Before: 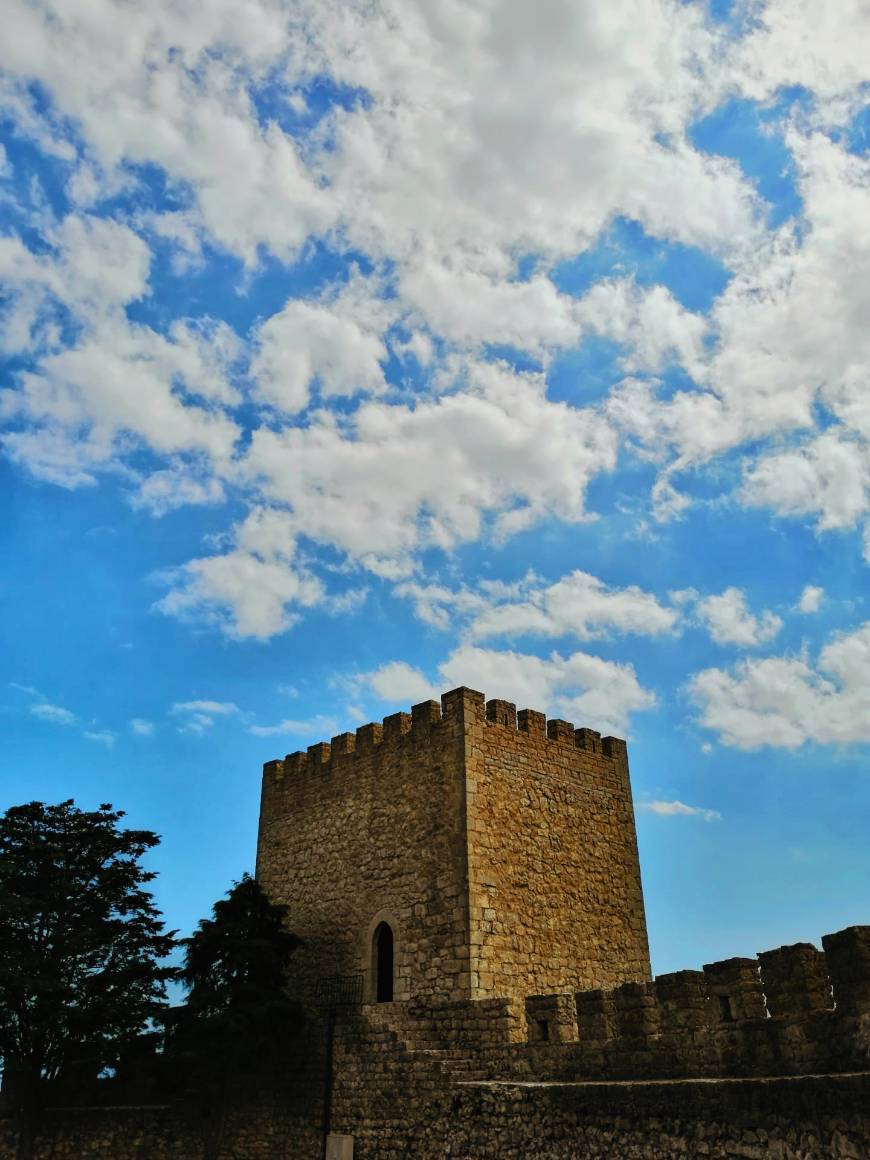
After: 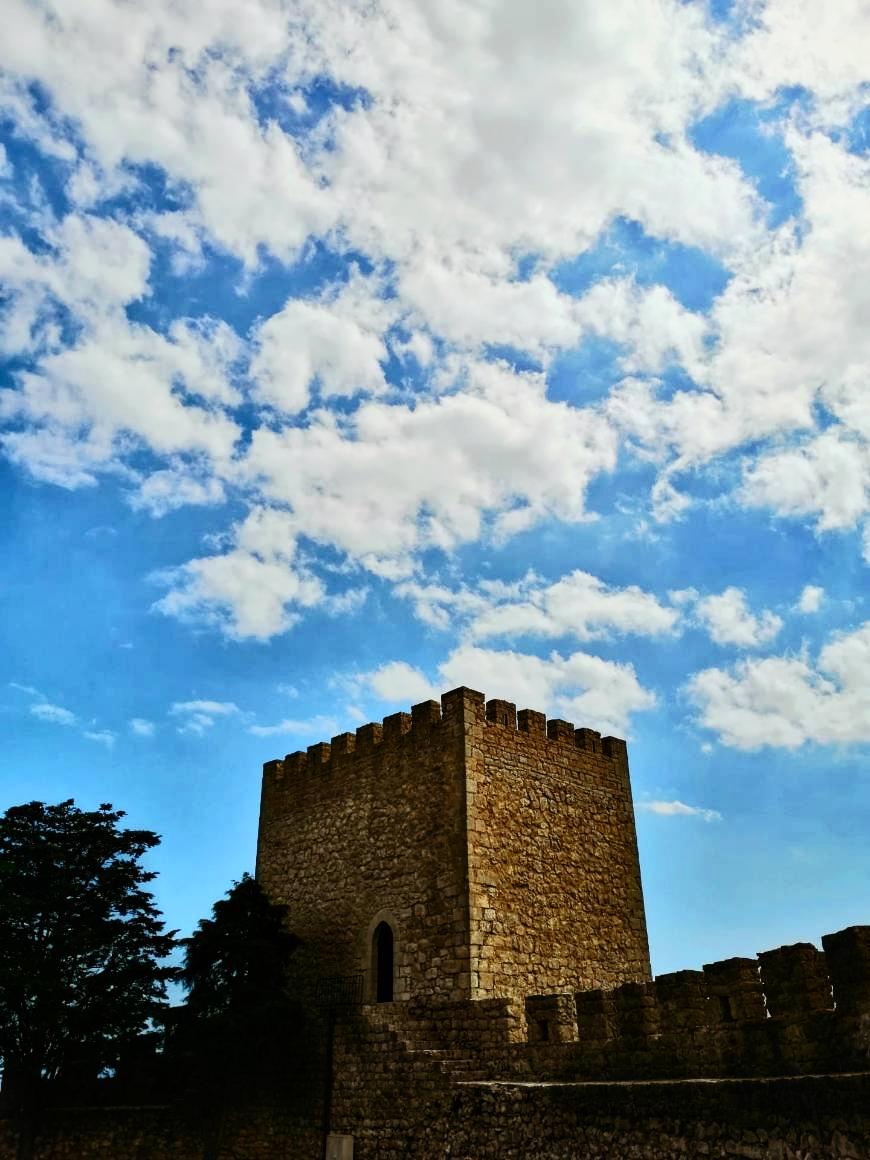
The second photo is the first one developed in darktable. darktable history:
local contrast: mode bilateral grid, contrast 14, coarseness 36, detail 104%, midtone range 0.2
contrast brightness saturation: contrast 0.274
